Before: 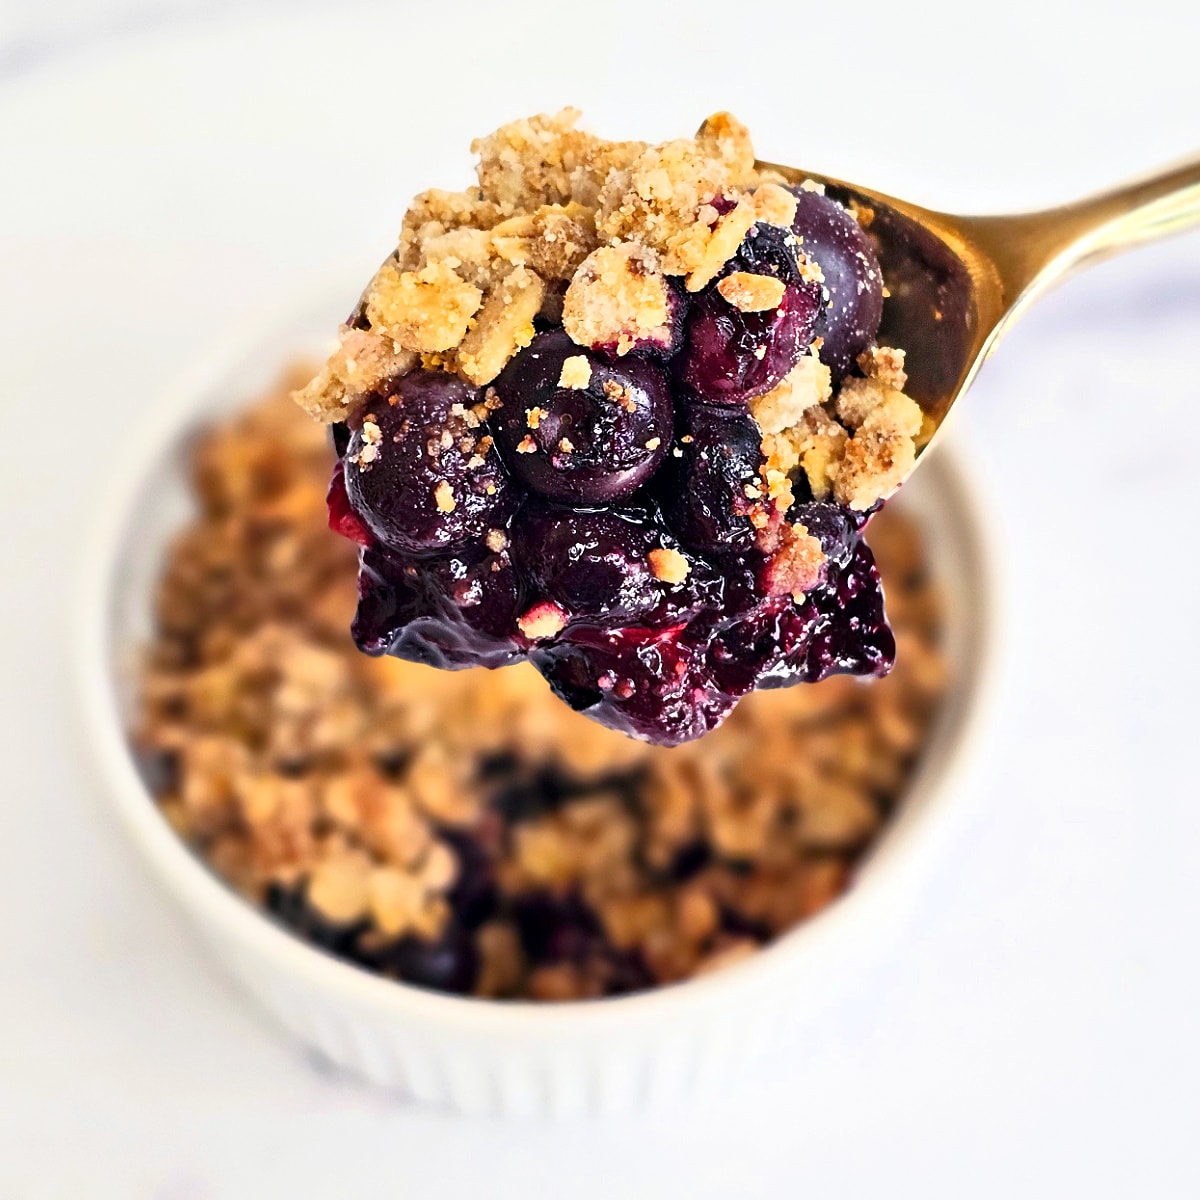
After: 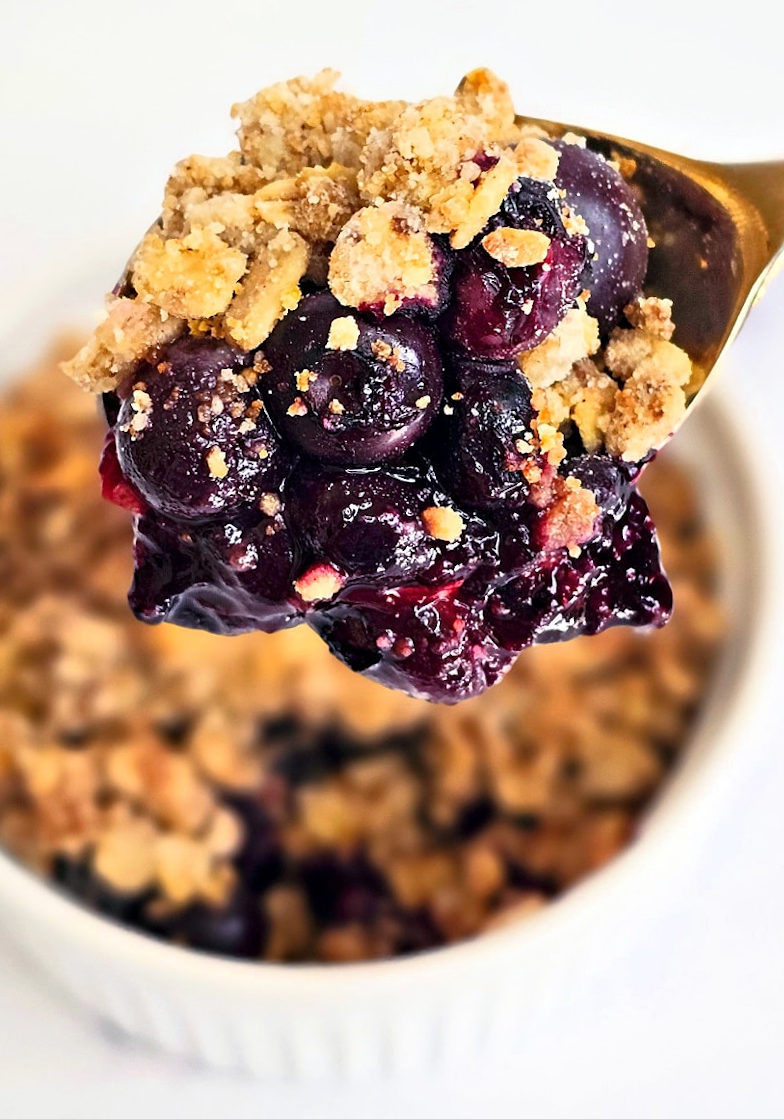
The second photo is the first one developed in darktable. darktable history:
rotate and perspective: rotation -2°, crop left 0.022, crop right 0.978, crop top 0.049, crop bottom 0.951
crop and rotate: left 18.442%, right 15.508%
